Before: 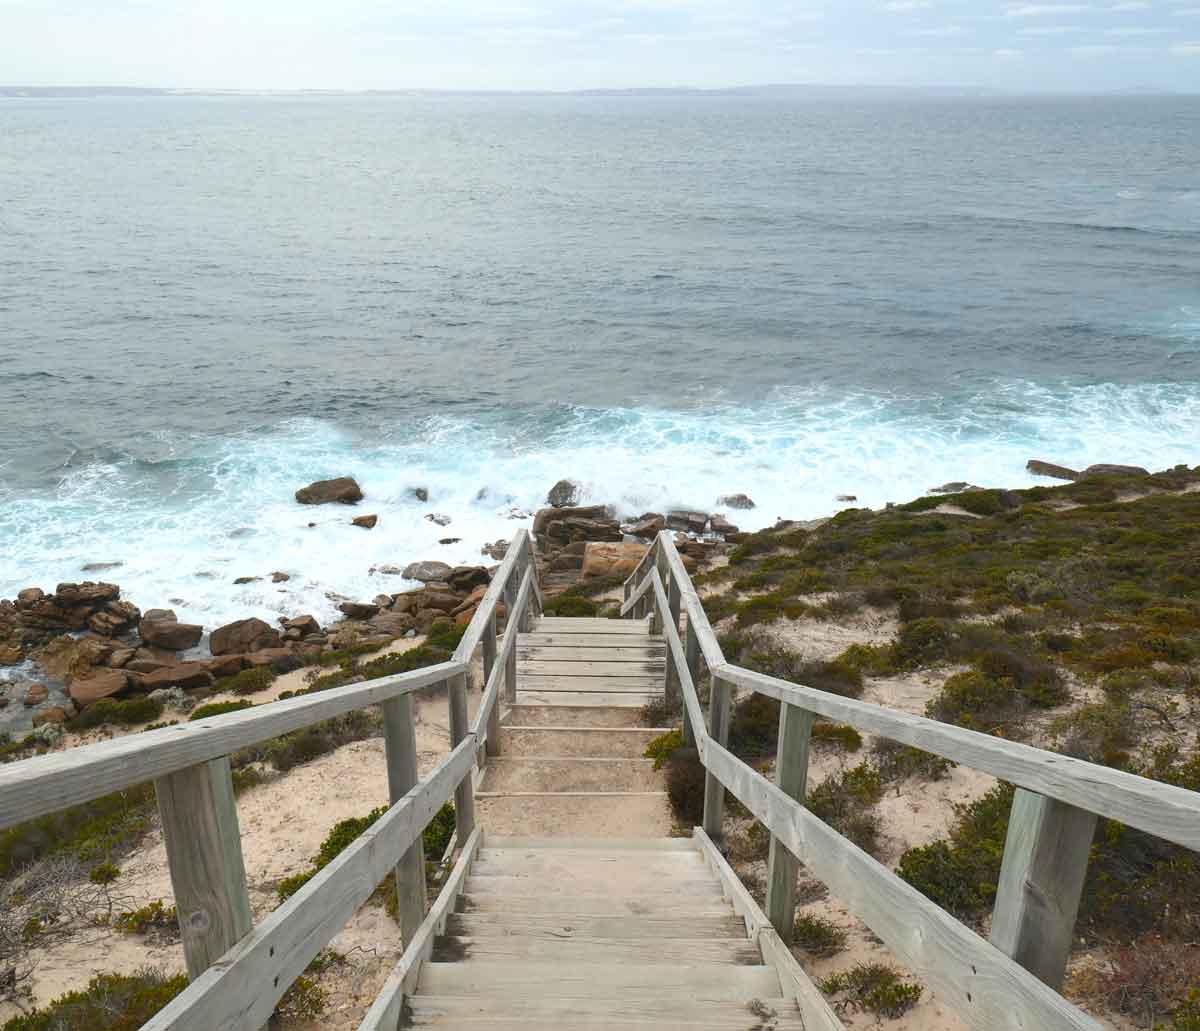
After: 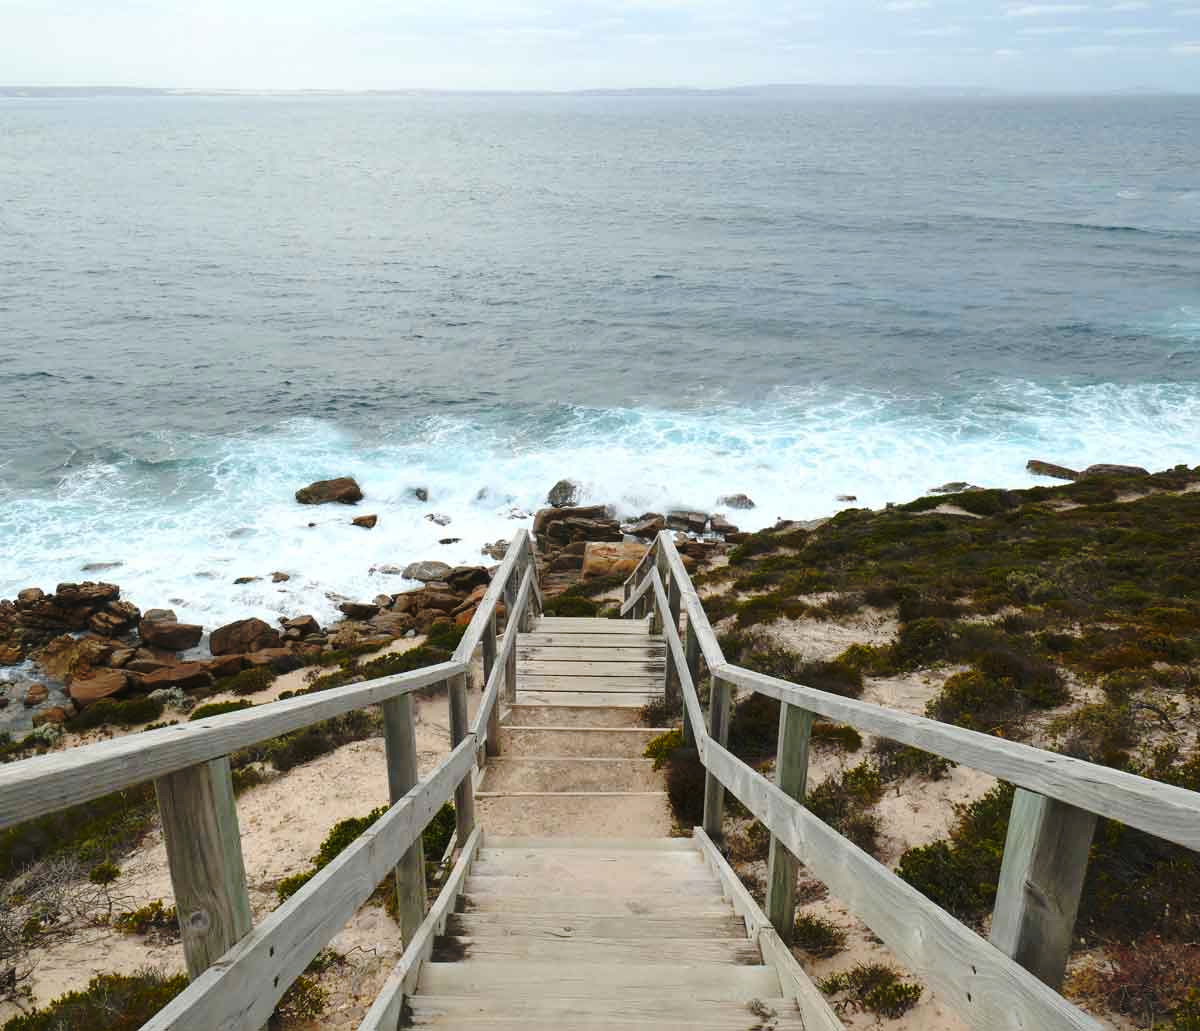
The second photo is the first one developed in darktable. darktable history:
exposure: compensate highlight preservation false
base curve: curves: ch0 [(0, 0) (0.073, 0.04) (0.157, 0.139) (0.492, 0.492) (0.758, 0.758) (1, 1)], preserve colors none
